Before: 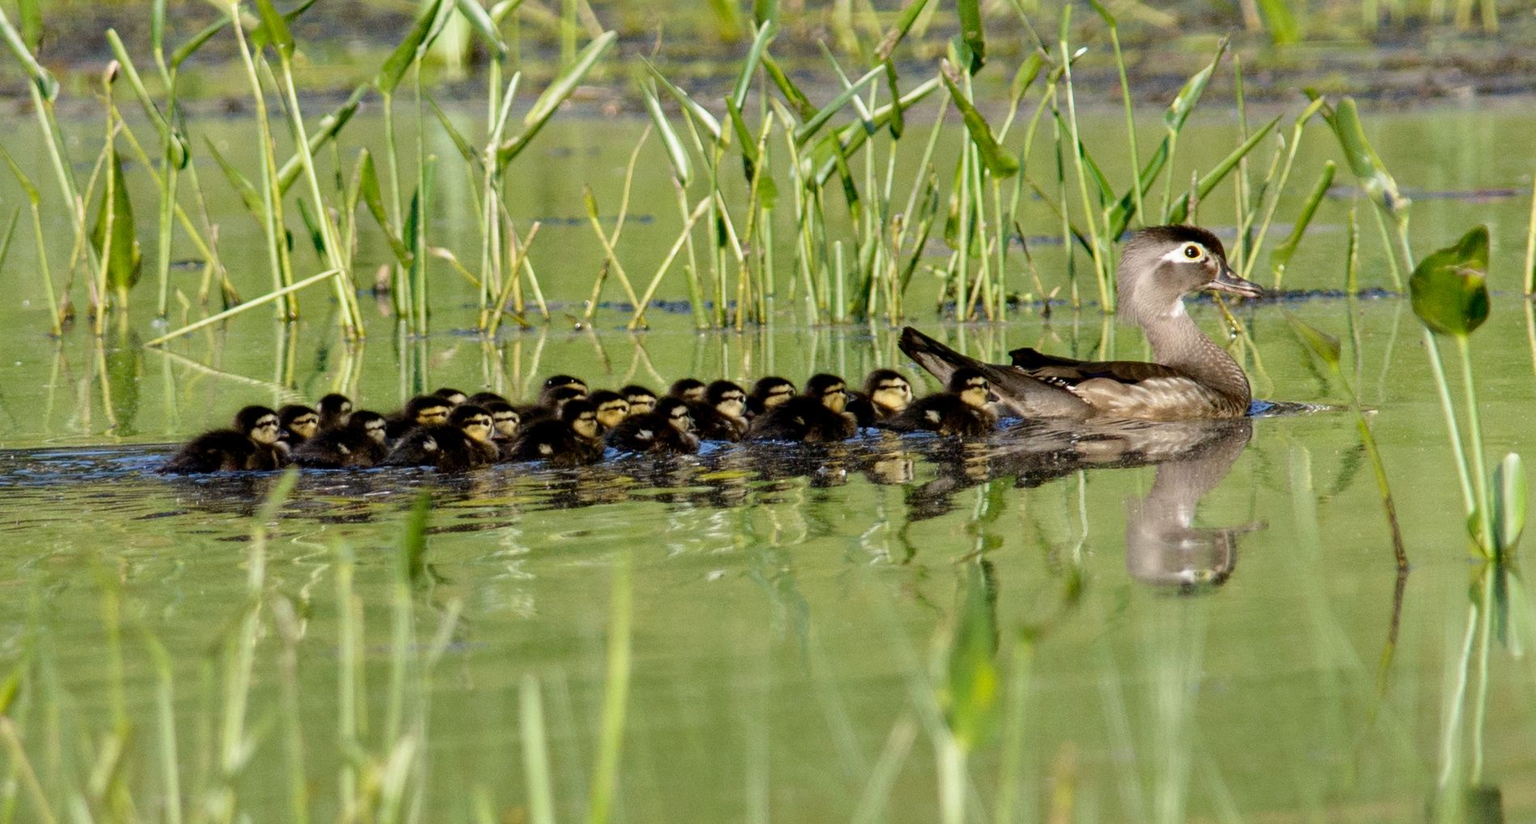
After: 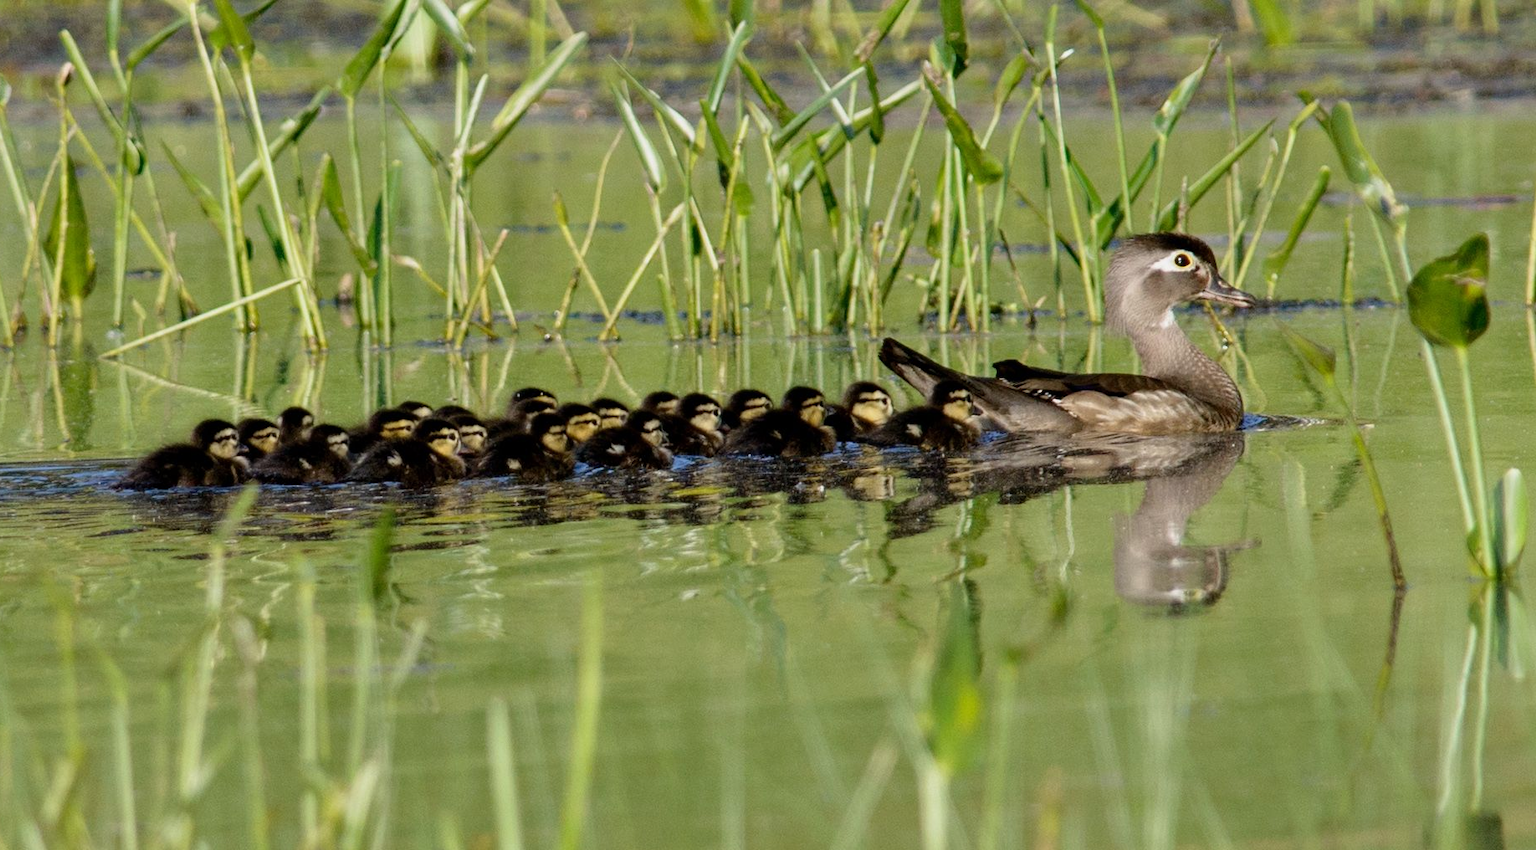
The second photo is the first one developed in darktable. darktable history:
crop and rotate: left 3.238%
exposure: exposure -0.157 EV, compensate highlight preservation false
